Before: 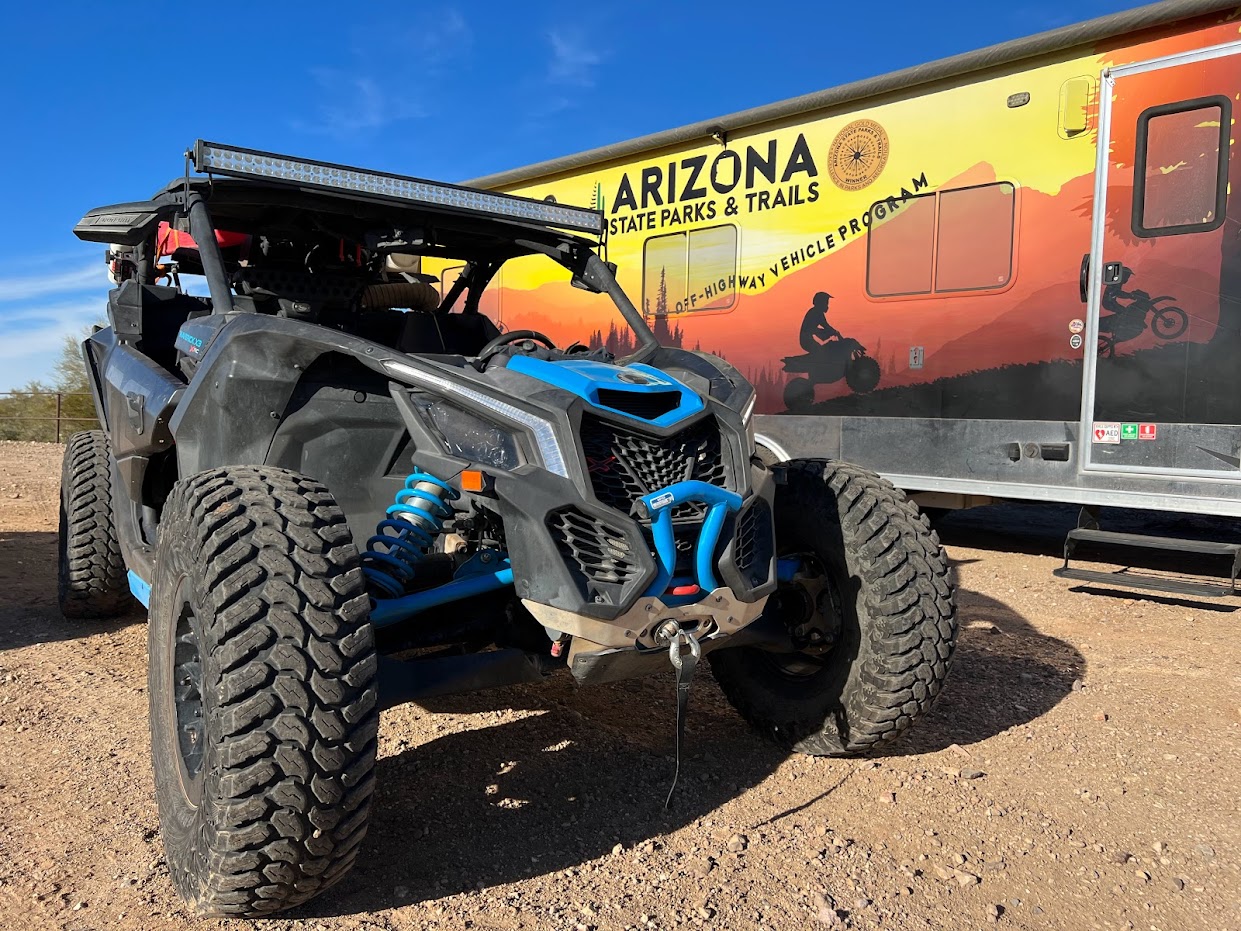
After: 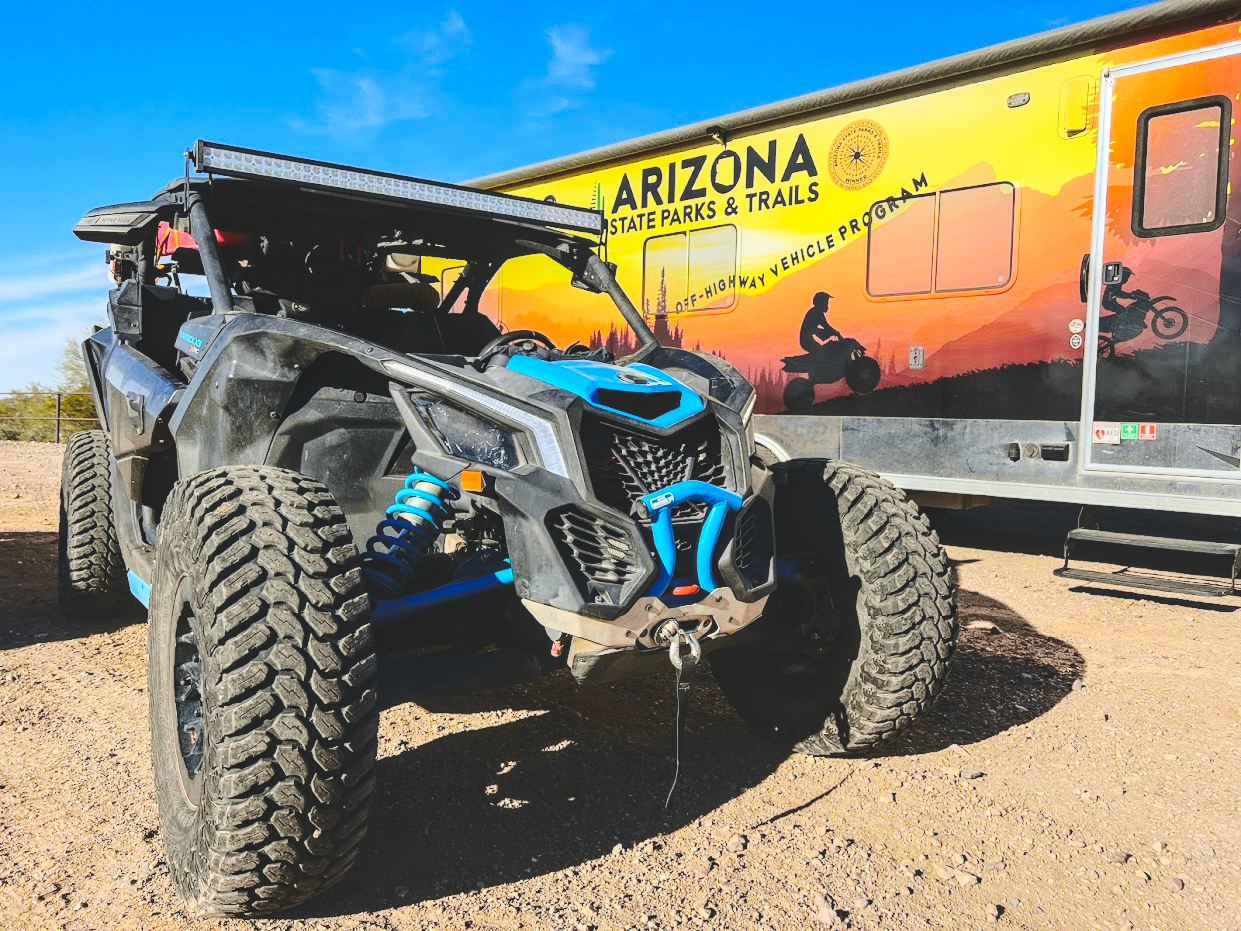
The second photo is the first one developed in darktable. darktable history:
tone curve: curves: ch0 [(0.003, 0.023) (0.071, 0.052) (0.236, 0.197) (0.466, 0.557) (0.644, 0.748) (0.803, 0.88) (0.994, 0.968)]; ch1 [(0, 0) (0.262, 0.227) (0.417, 0.386) (0.469, 0.467) (0.502, 0.498) (0.528, 0.53) (0.573, 0.57) (0.605, 0.621) (0.644, 0.671) (0.686, 0.728) (0.994, 0.987)]; ch2 [(0, 0) (0.262, 0.188) (0.385, 0.353) (0.427, 0.424) (0.495, 0.493) (0.515, 0.534) (0.547, 0.556) (0.589, 0.613) (0.644, 0.748) (1, 1)], color space Lab, independent channels, preserve colors none
base curve: curves: ch0 [(0, 0.024) (0.055, 0.065) (0.121, 0.166) (0.236, 0.319) (0.693, 0.726) (1, 1)], preserve colors none
local contrast: on, module defaults
